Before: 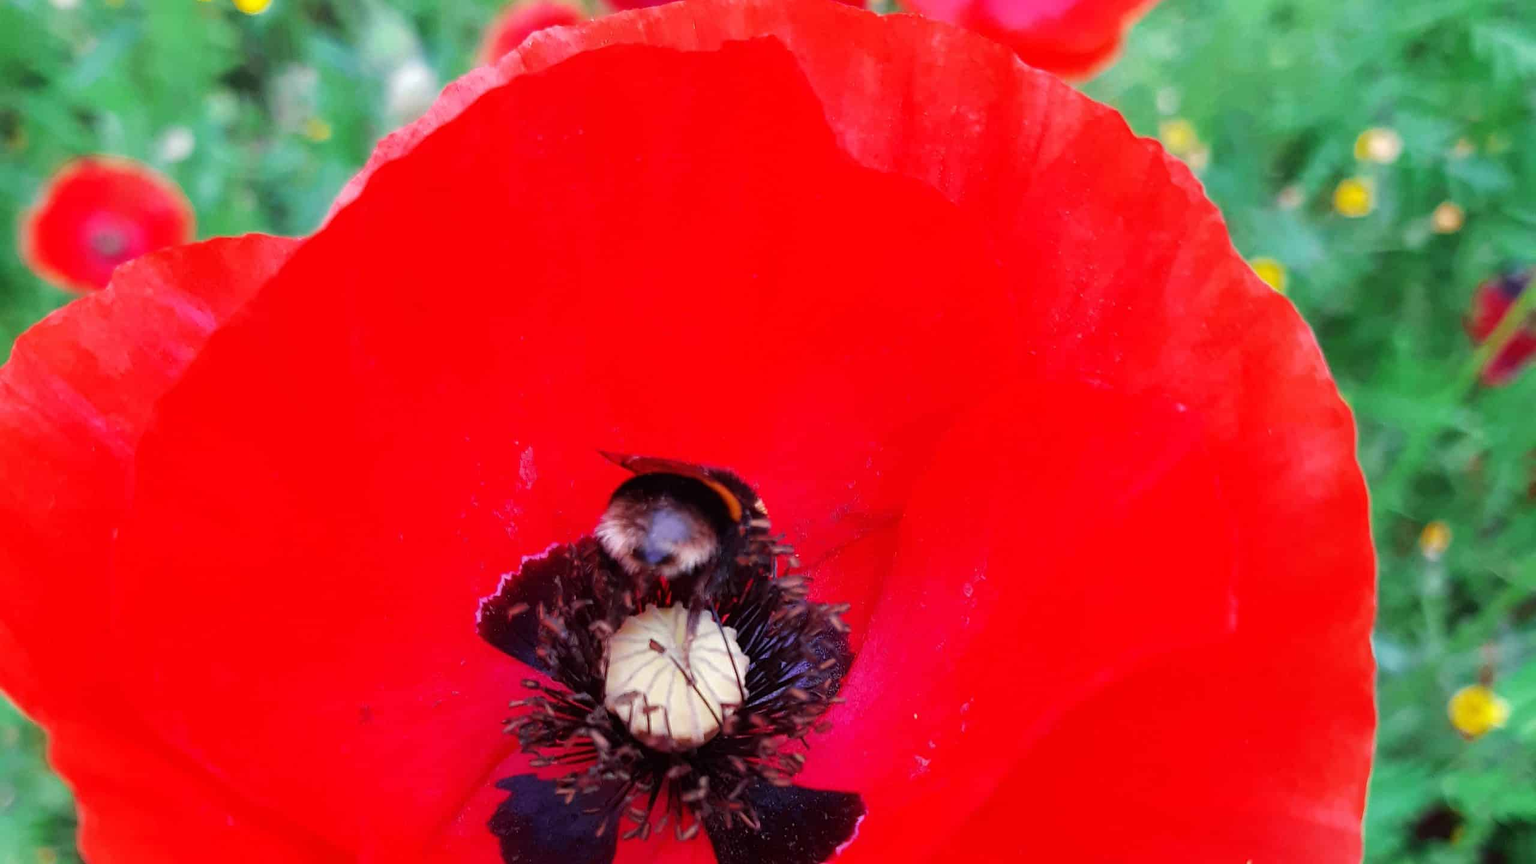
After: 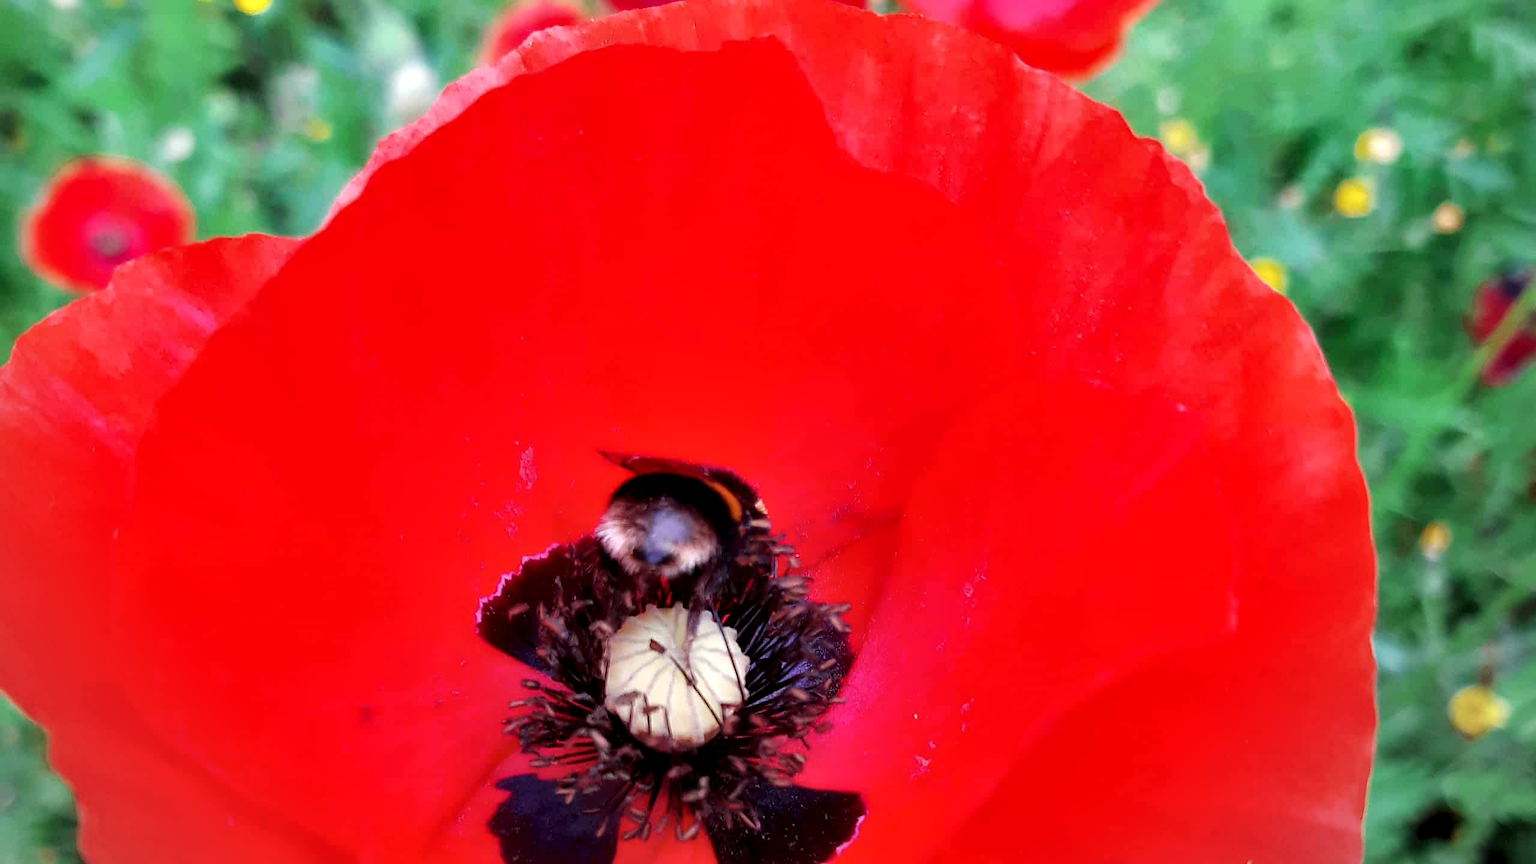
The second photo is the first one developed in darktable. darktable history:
sharpen: amount 0.212
vignetting: fall-off radius 60.87%, brightness -0.467, saturation -0.301, center (-0.054, -0.352), dithering 16-bit output
contrast equalizer: y [[0.536, 0.565, 0.581, 0.516, 0.52, 0.491], [0.5 ×6], [0.5 ×6], [0 ×6], [0 ×6]]
